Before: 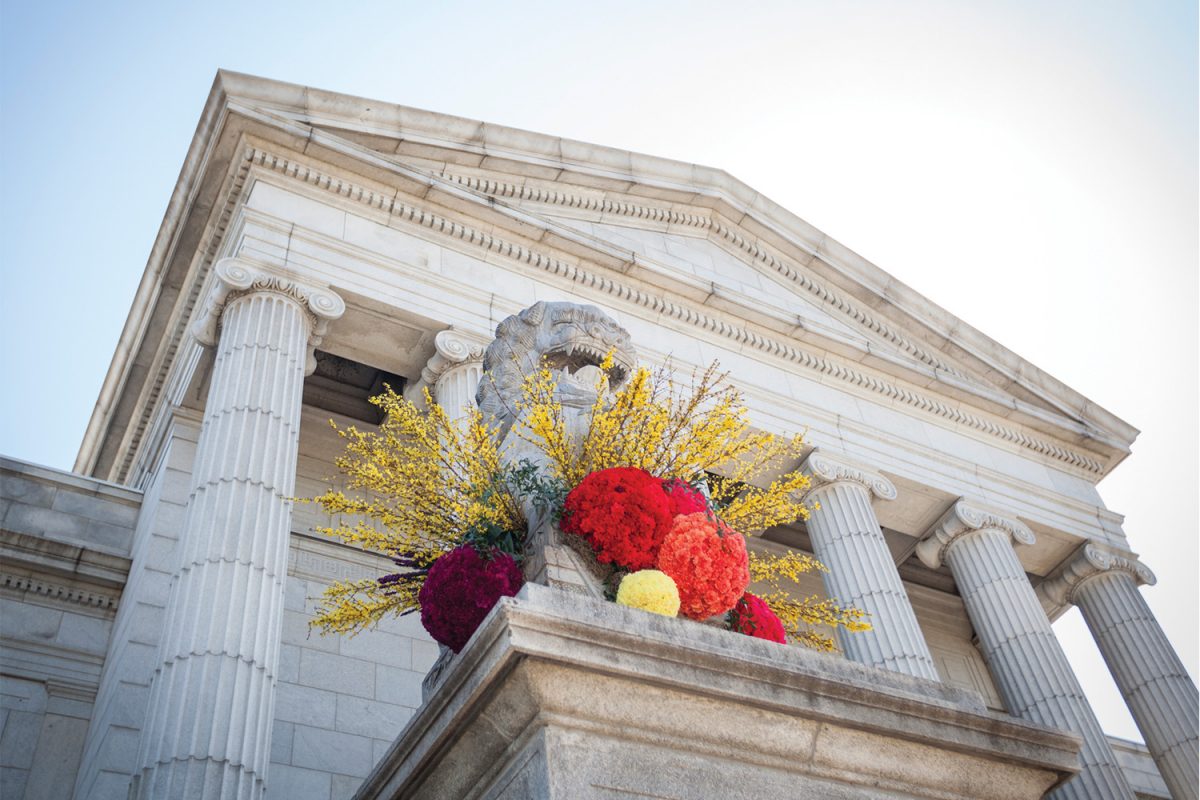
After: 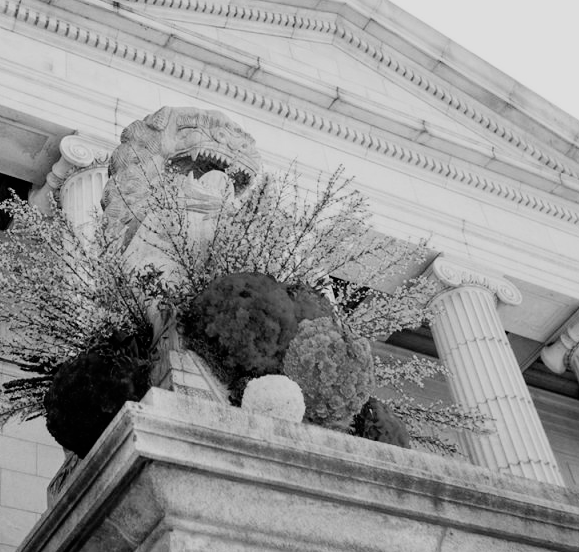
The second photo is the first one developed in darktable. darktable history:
color calibration: output gray [0.246, 0.254, 0.501, 0], x 0.339, y 0.353, temperature 5206.01 K
filmic rgb: black relative exposure -5.07 EV, white relative exposure 3.99 EV, hardness 2.9, contrast 1.297, highlights saturation mix -28.94%, color science v6 (2022)
crop: left 31.306%, top 24.397%, right 20.405%, bottom 6.506%
